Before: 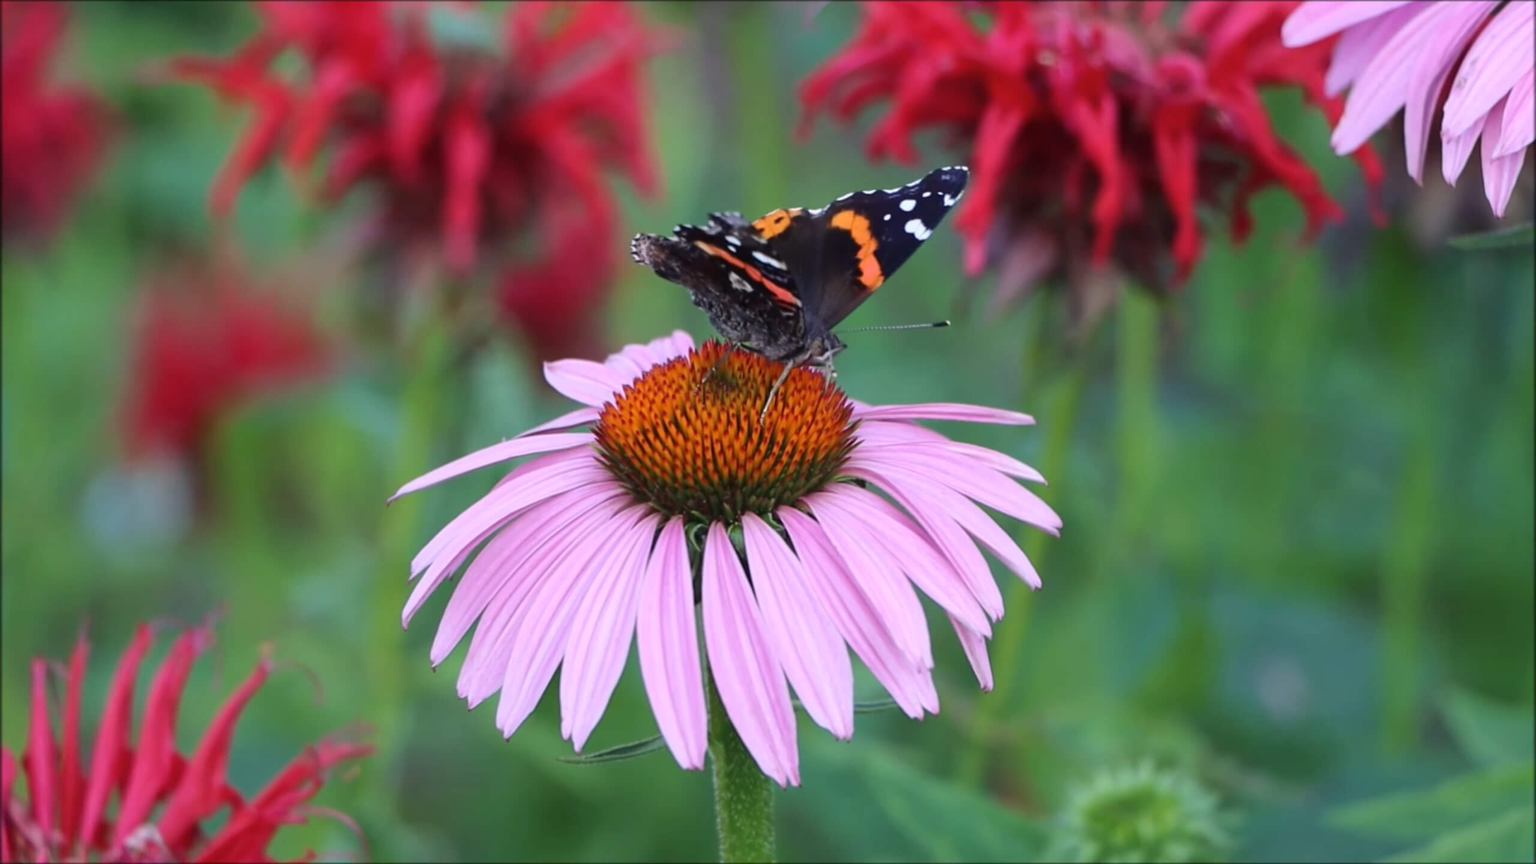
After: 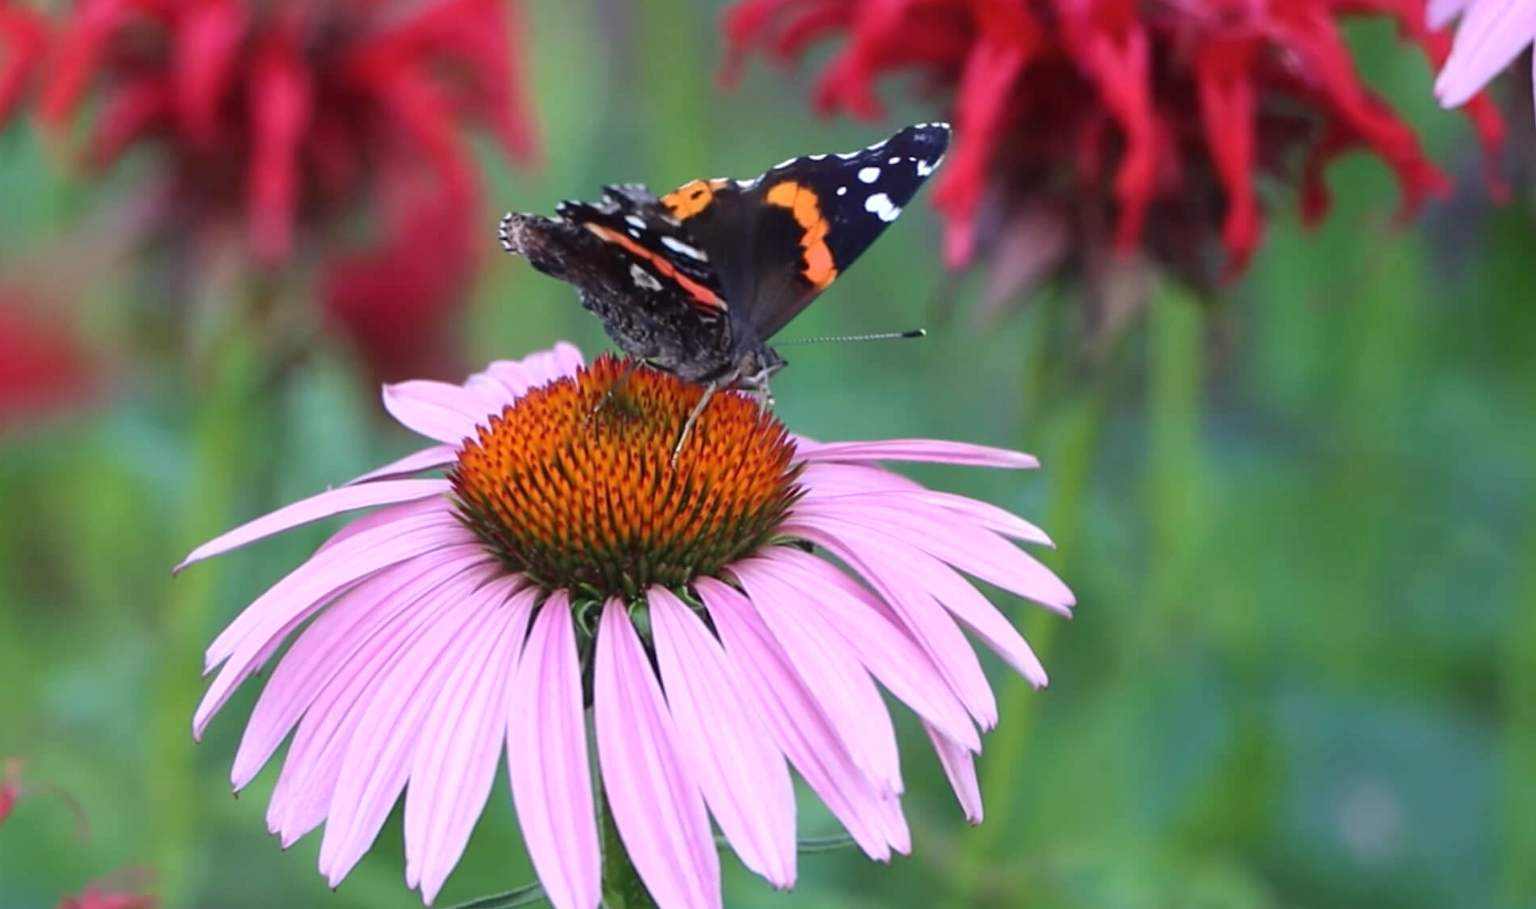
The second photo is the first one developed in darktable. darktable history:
rotate and perspective: automatic cropping original format, crop left 0, crop top 0
exposure: exposure 0.2 EV, compensate highlight preservation false
crop: left 16.768%, top 8.653%, right 8.362%, bottom 12.485%
rgb levels: preserve colors max RGB
